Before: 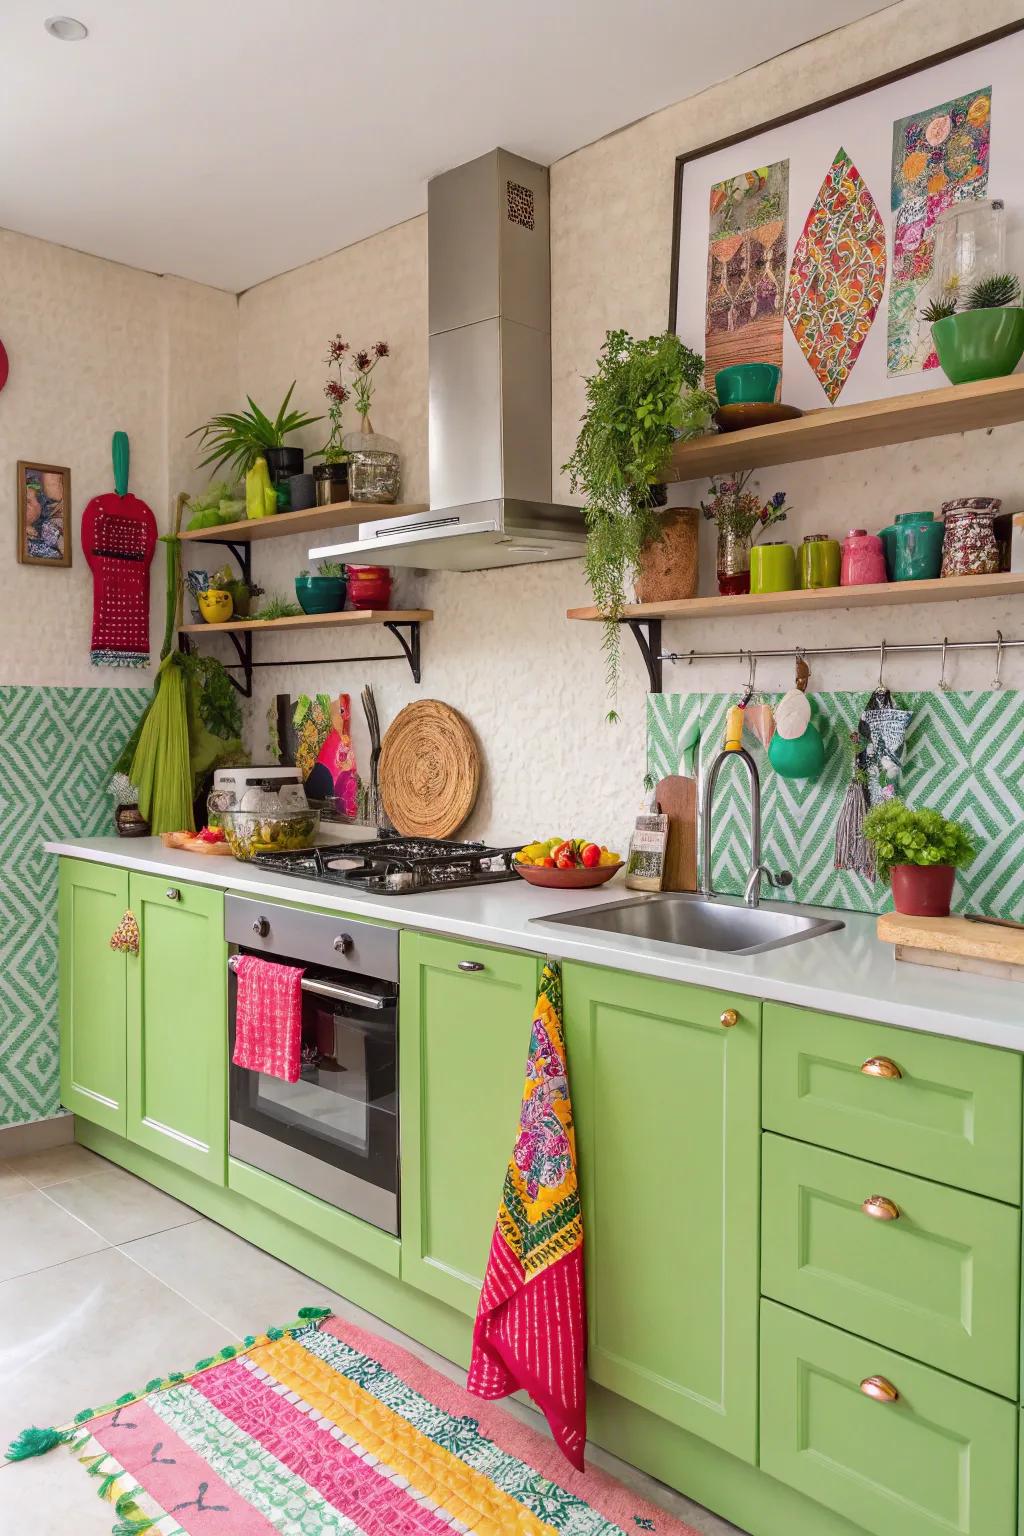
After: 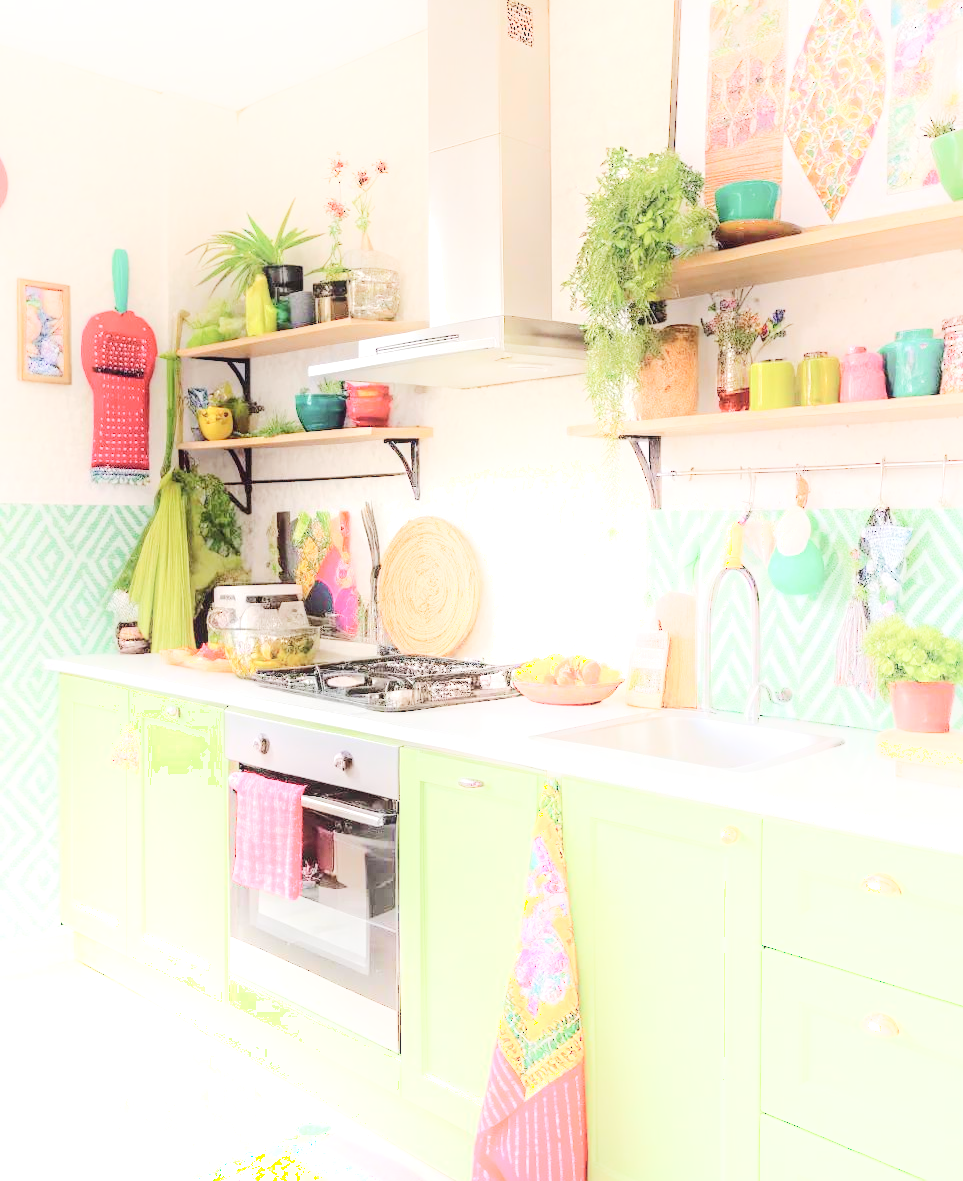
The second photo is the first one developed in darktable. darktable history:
tone curve: curves: ch0 [(0, 0) (0.003, 0.004) (0.011, 0.015) (0.025, 0.033) (0.044, 0.058) (0.069, 0.091) (0.1, 0.131) (0.136, 0.179) (0.177, 0.233) (0.224, 0.295) (0.277, 0.364) (0.335, 0.434) (0.399, 0.51) (0.468, 0.583) (0.543, 0.654) (0.623, 0.724) (0.709, 0.789) (0.801, 0.852) (0.898, 0.924) (1, 1)], preserve colors none
exposure: exposure 0.729 EV, compensate highlight preservation false
local contrast: detail 109%
crop and rotate: angle 0.042°, top 11.9%, right 5.806%, bottom 11.115%
shadows and highlights: shadows -21.28, highlights 98.93, soften with gaussian
color calibration: illuminant same as pipeline (D50), adaptation none (bypass), x 0.334, y 0.334, temperature 5010.52 K
